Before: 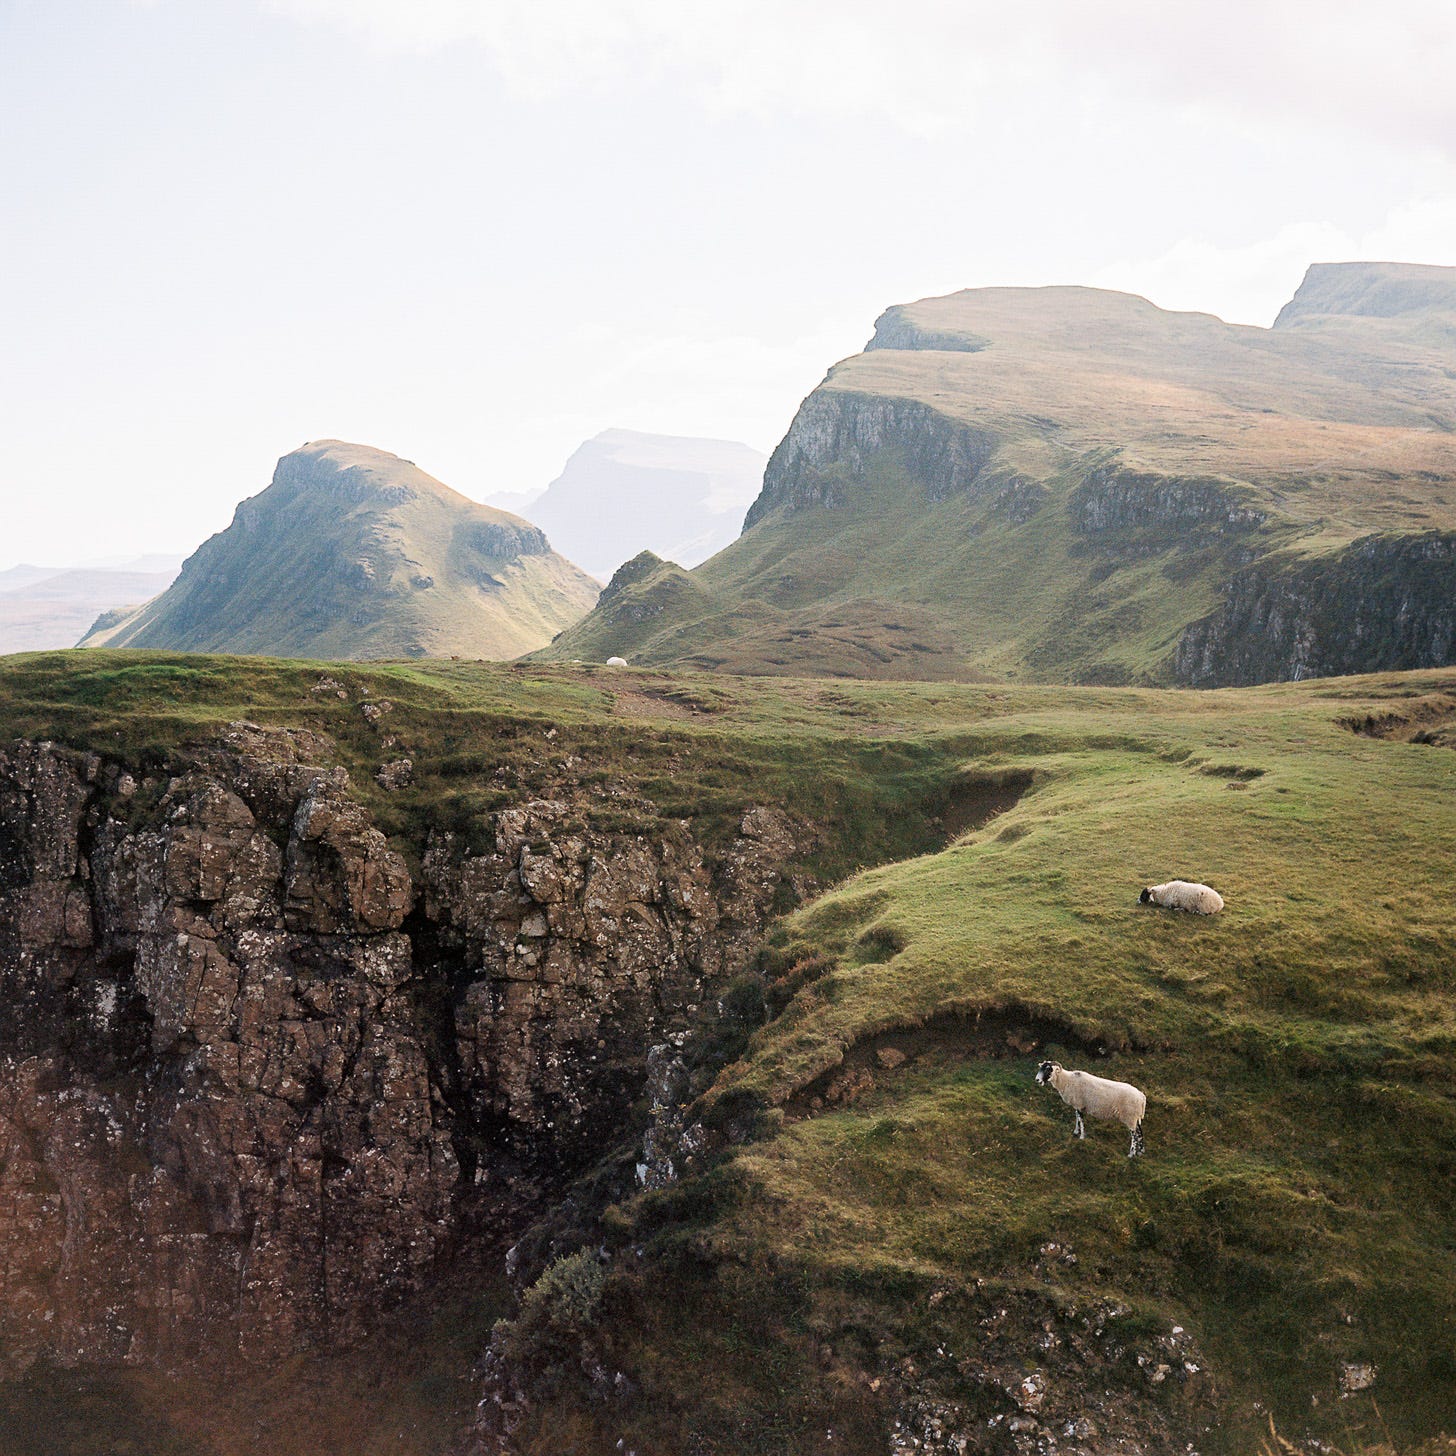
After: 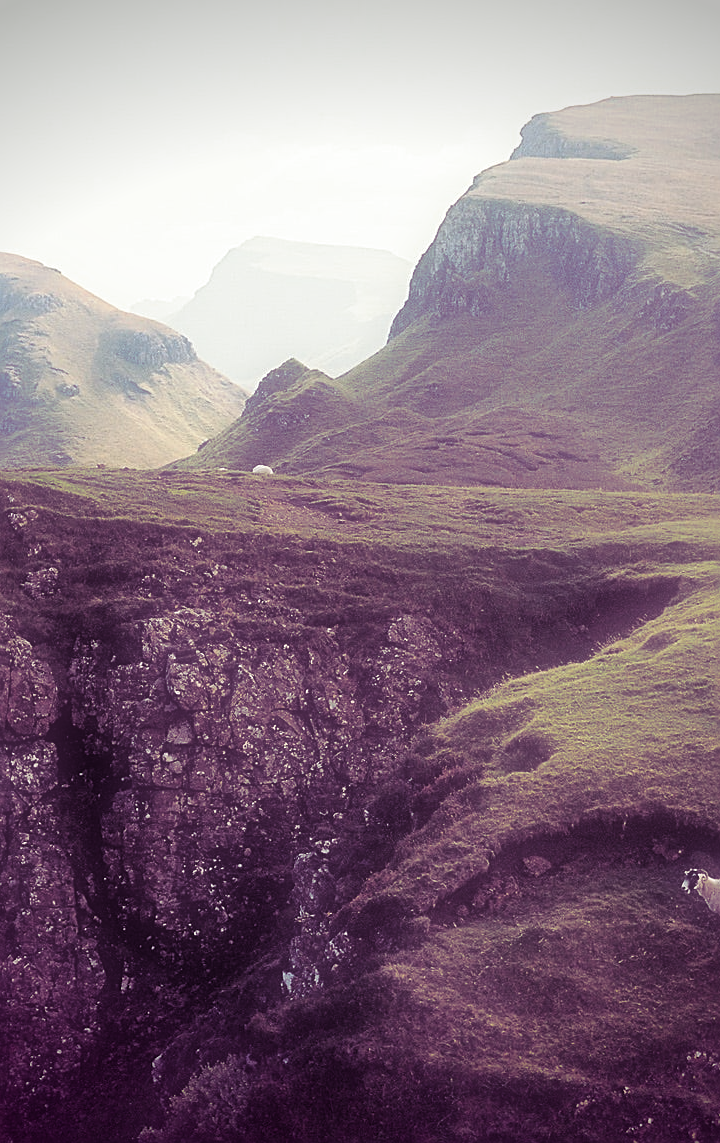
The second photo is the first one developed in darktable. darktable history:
crop and rotate: angle 0.02°, left 24.353%, top 13.219%, right 26.156%, bottom 8.224%
sharpen: on, module defaults
vignetting: fall-off start 88.53%, fall-off radius 44.2%, saturation 0.376, width/height ratio 1.161
split-toning: shadows › hue 277.2°, shadows › saturation 0.74
soften: size 60.24%, saturation 65.46%, brightness 0.506 EV, mix 25.7%
